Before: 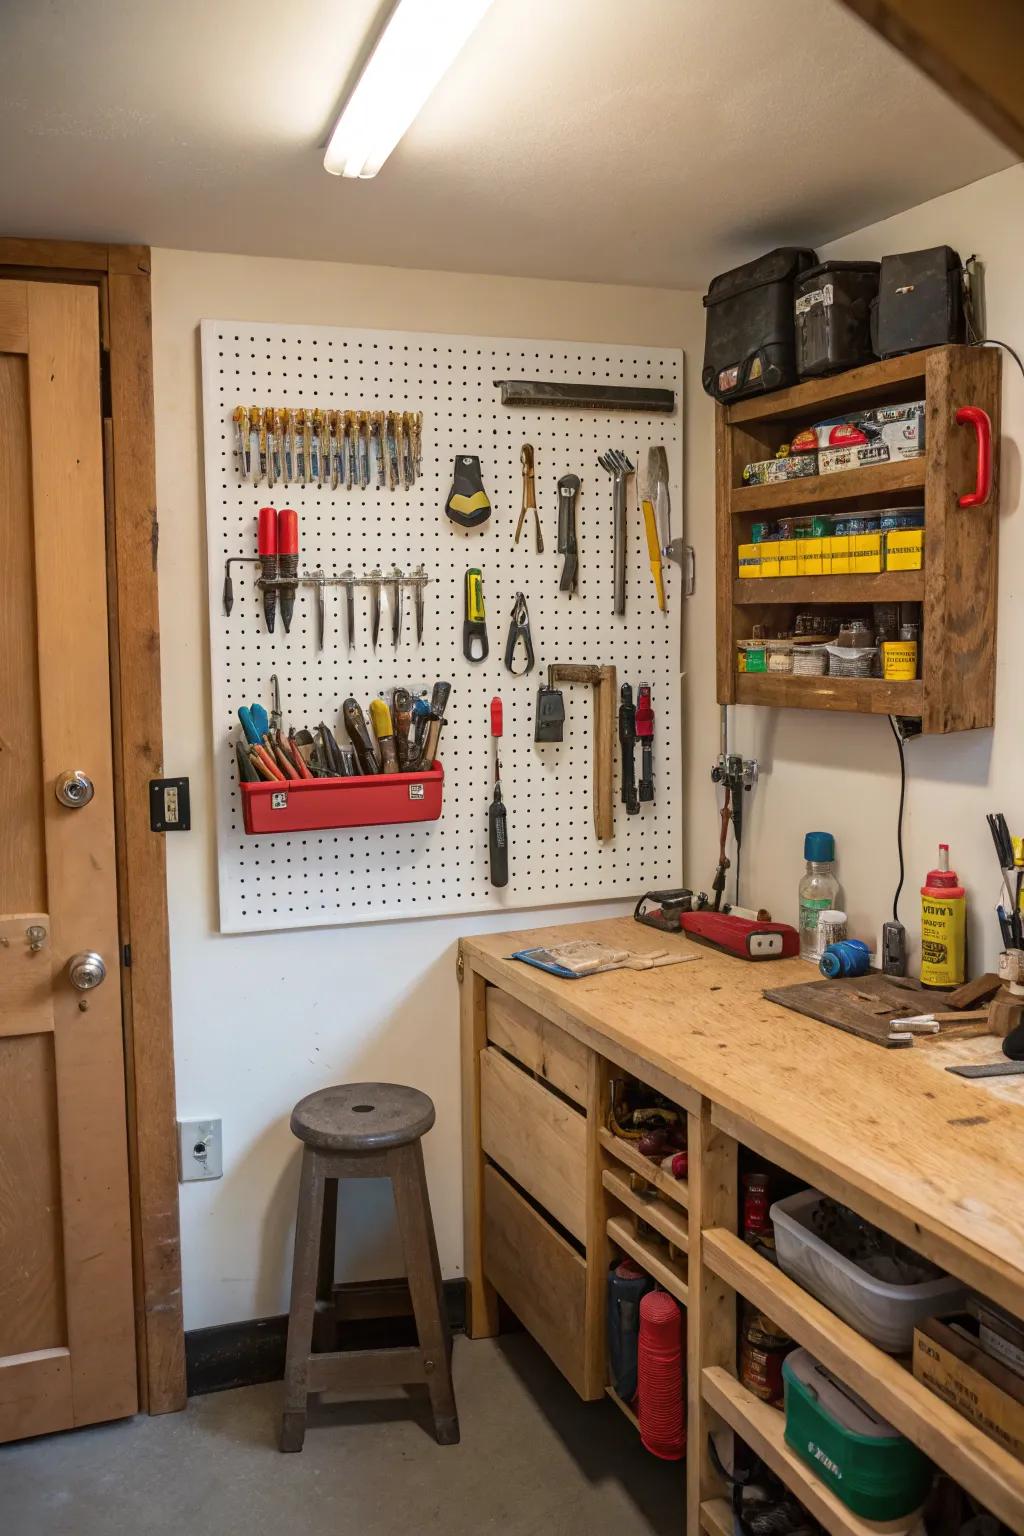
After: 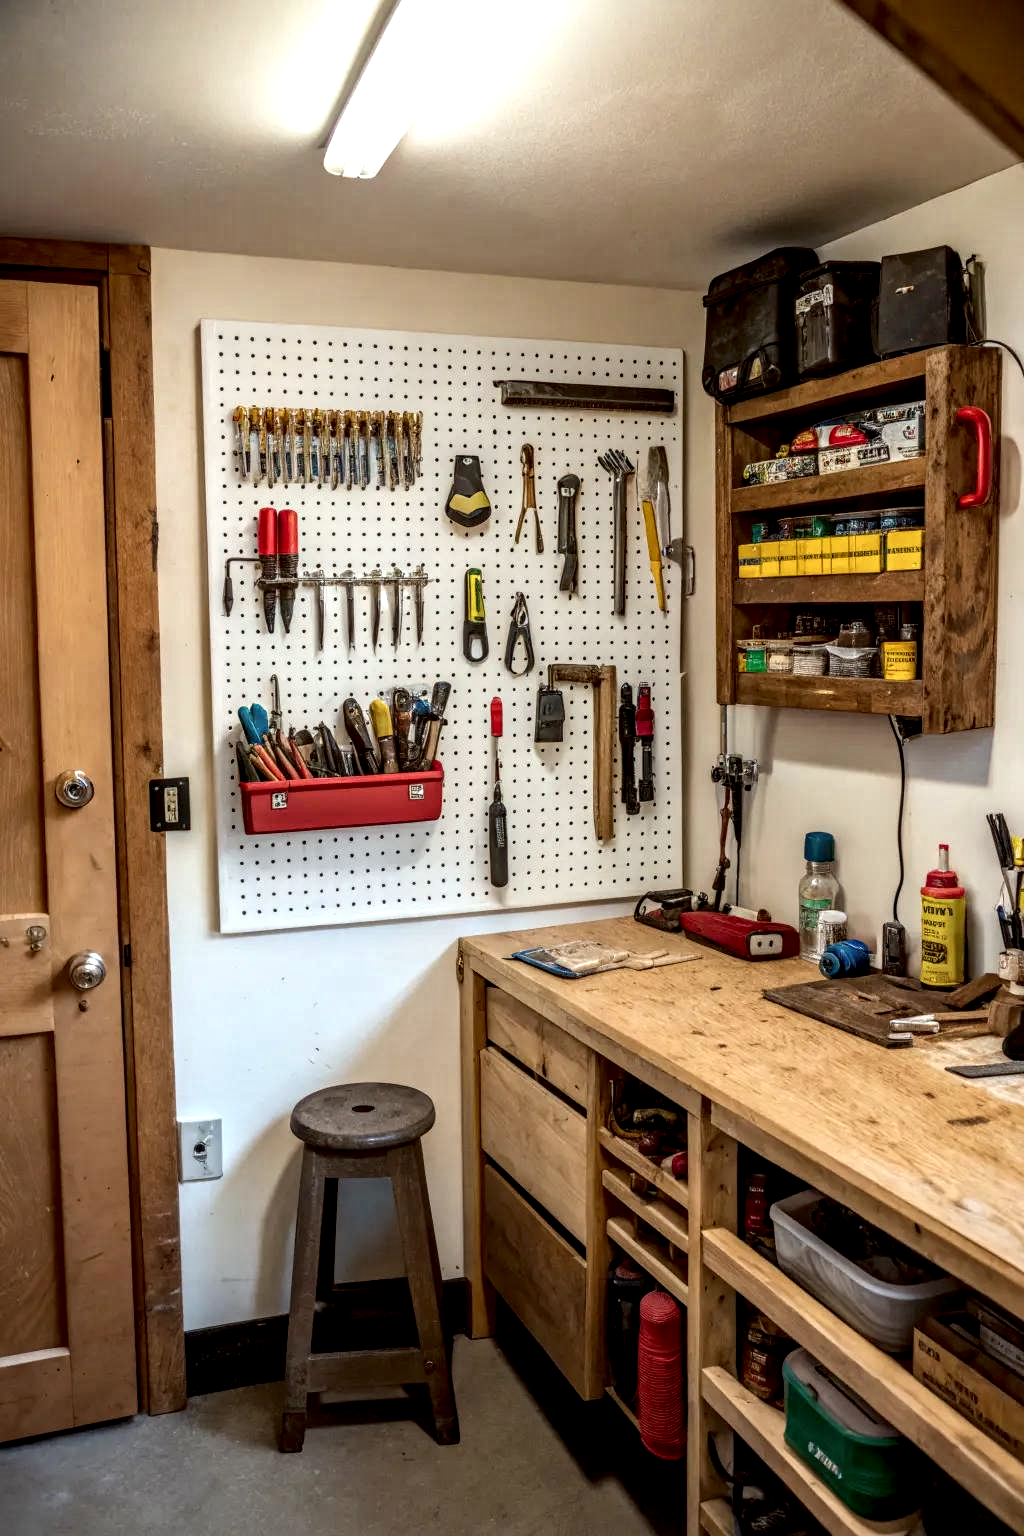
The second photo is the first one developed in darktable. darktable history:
color correction: highlights a* -2.89, highlights b* -2.67, shadows a* 2.45, shadows b* 2.79
local contrast: highlights 19%, detail 185%
